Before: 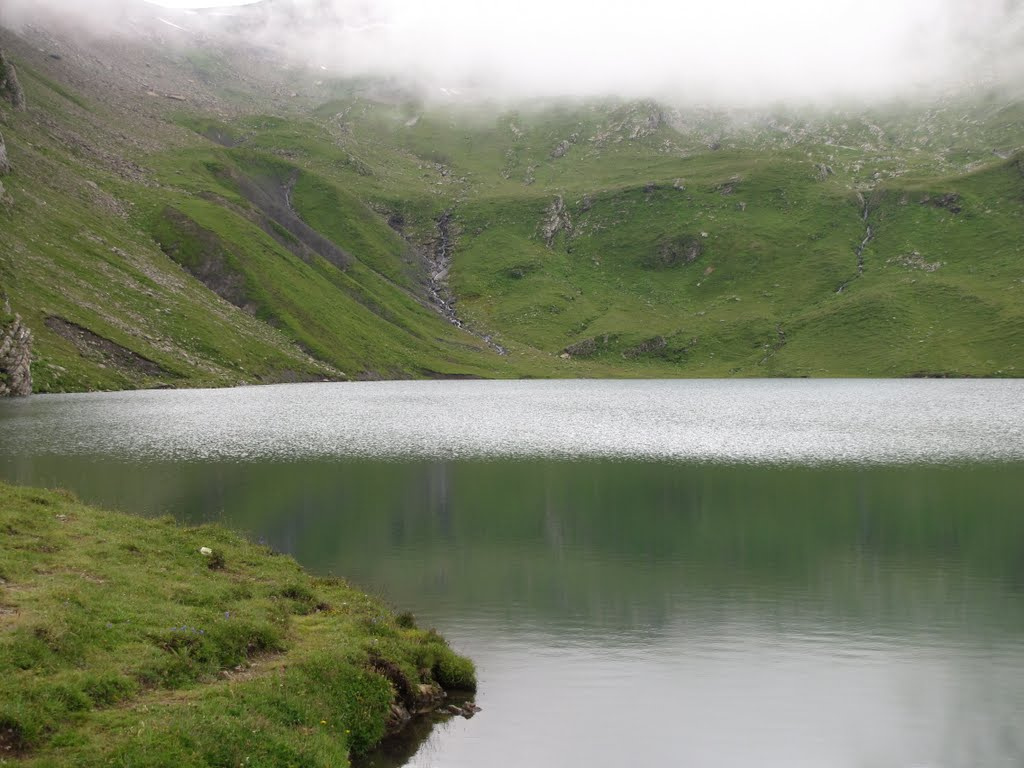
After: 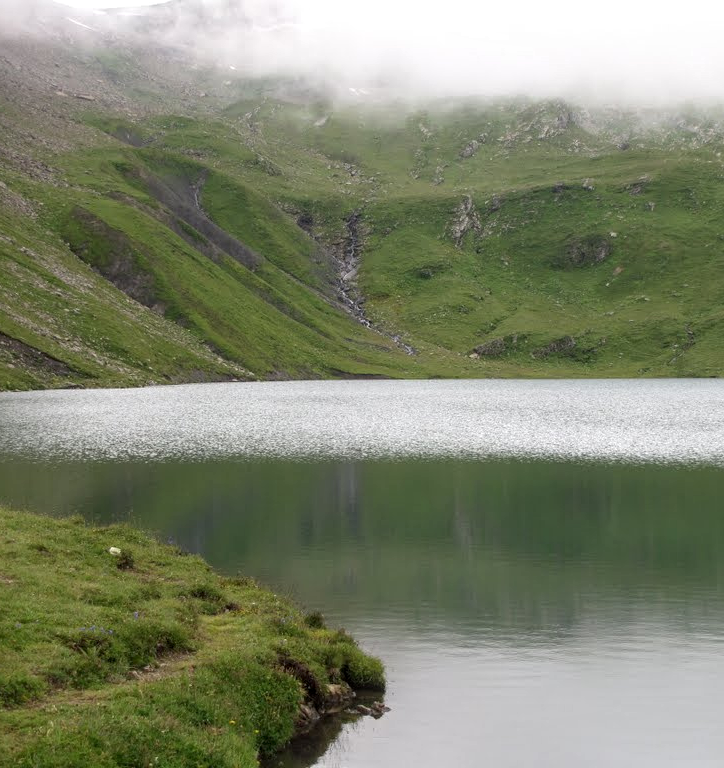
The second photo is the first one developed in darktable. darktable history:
crop and rotate: left 8.956%, right 20.268%
local contrast: on, module defaults
